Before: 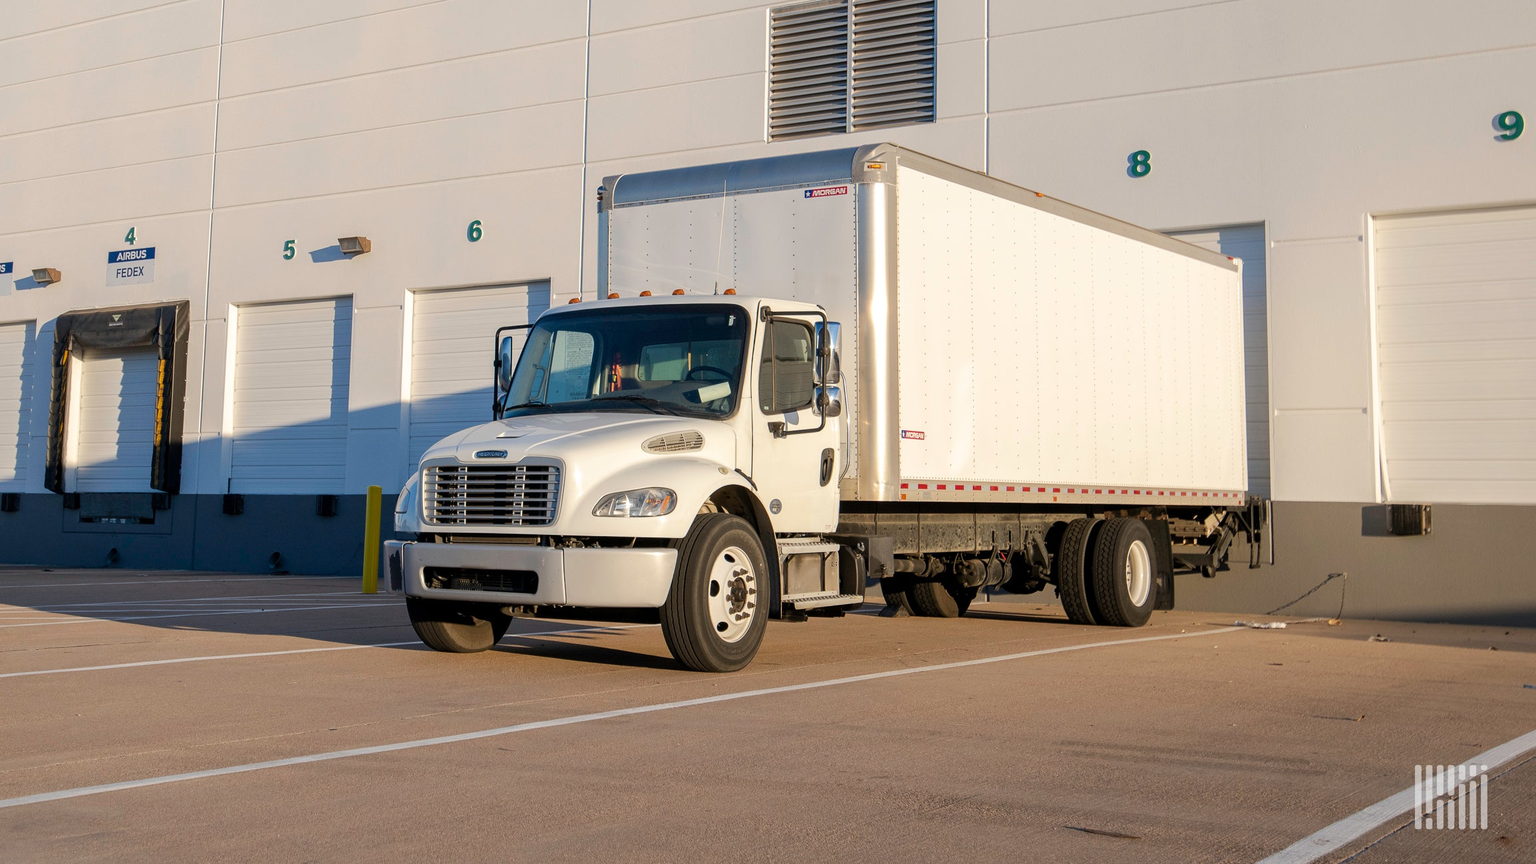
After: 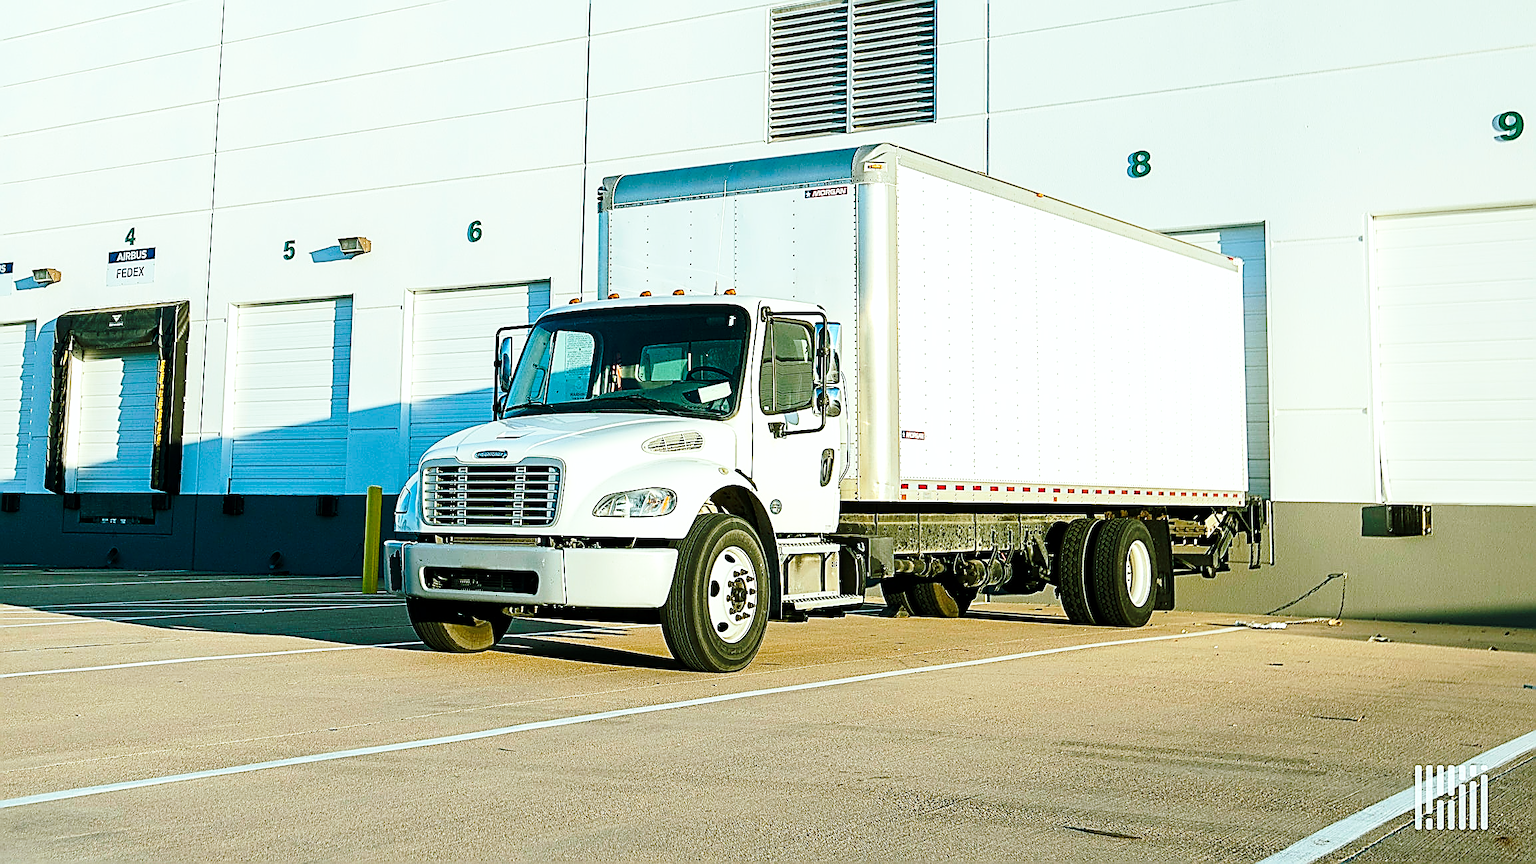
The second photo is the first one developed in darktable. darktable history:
base curve: curves: ch0 [(0, 0) (0.036, 0.037) (0.121, 0.228) (0.46, 0.76) (0.859, 0.983) (1, 1)], preserve colors none
sharpen: amount 1.861
tone equalizer: -8 EV -0.417 EV, -7 EV -0.389 EV, -6 EV -0.333 EV, -5 EV -0.222 EV, -3 EV 0.222 EV, -2 EV 0.333 EV, -1 EV 0.389 EV, +0 EV 0.417 EV, edges refinement/feathering 500, mask exposure compensation -1.57 EV, preserve details no
color balance rgb: shadows lift › chroma 11.71%, shadows lift › hue 133.46°, highlights gain › chroma 4%, highlights gain › hue 200.2°, perceptual saturation grading › global saturation 18.05%
